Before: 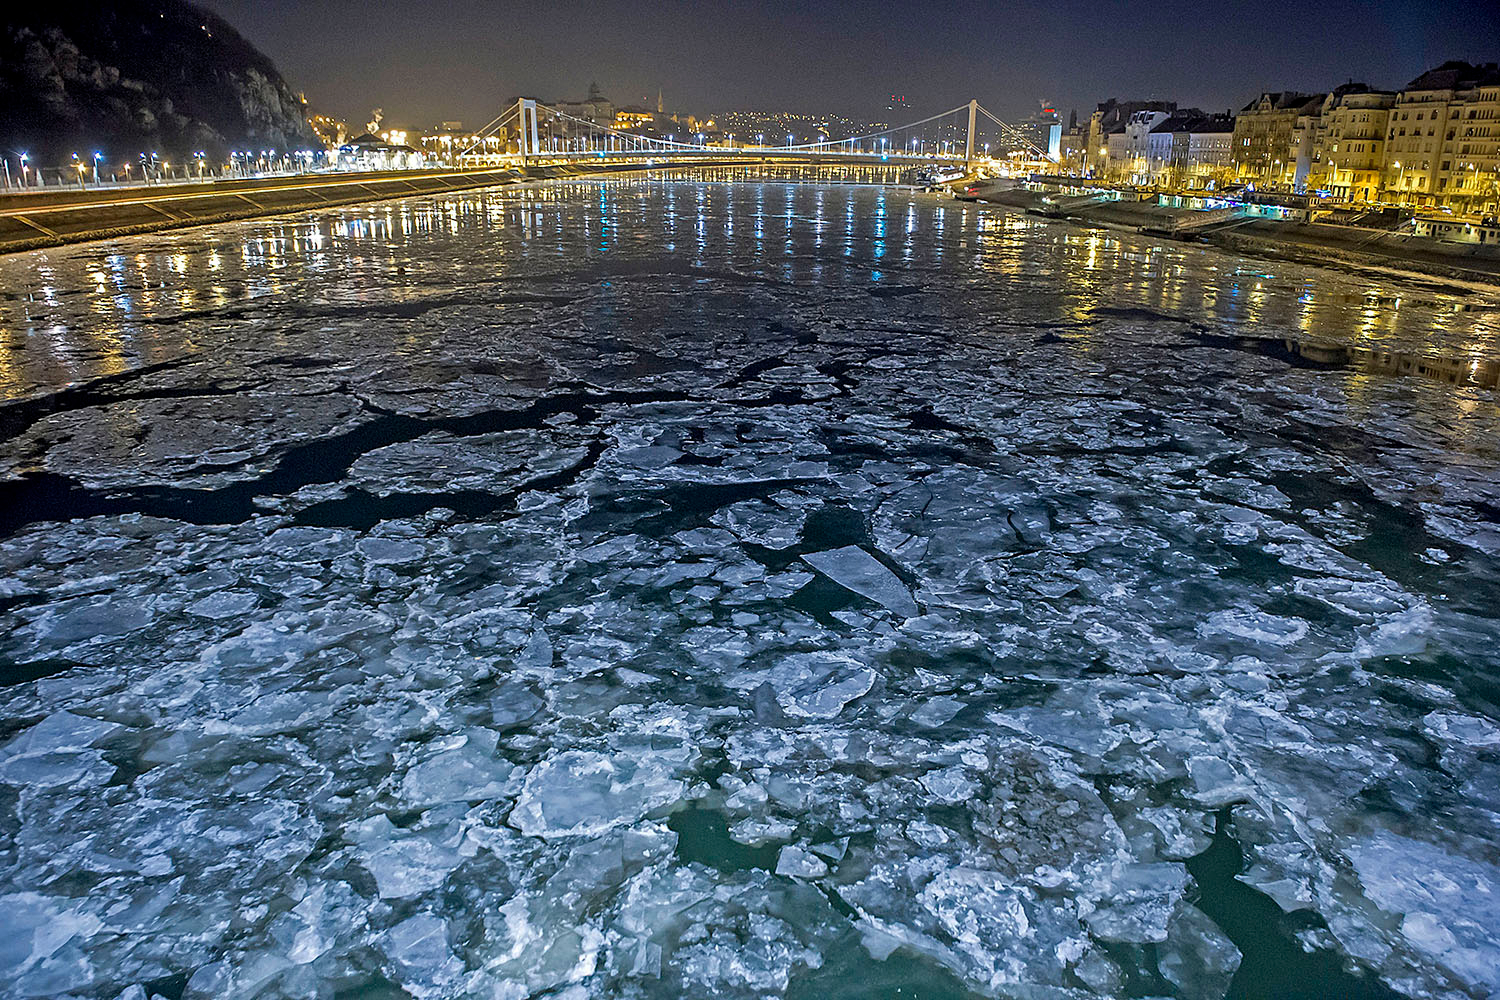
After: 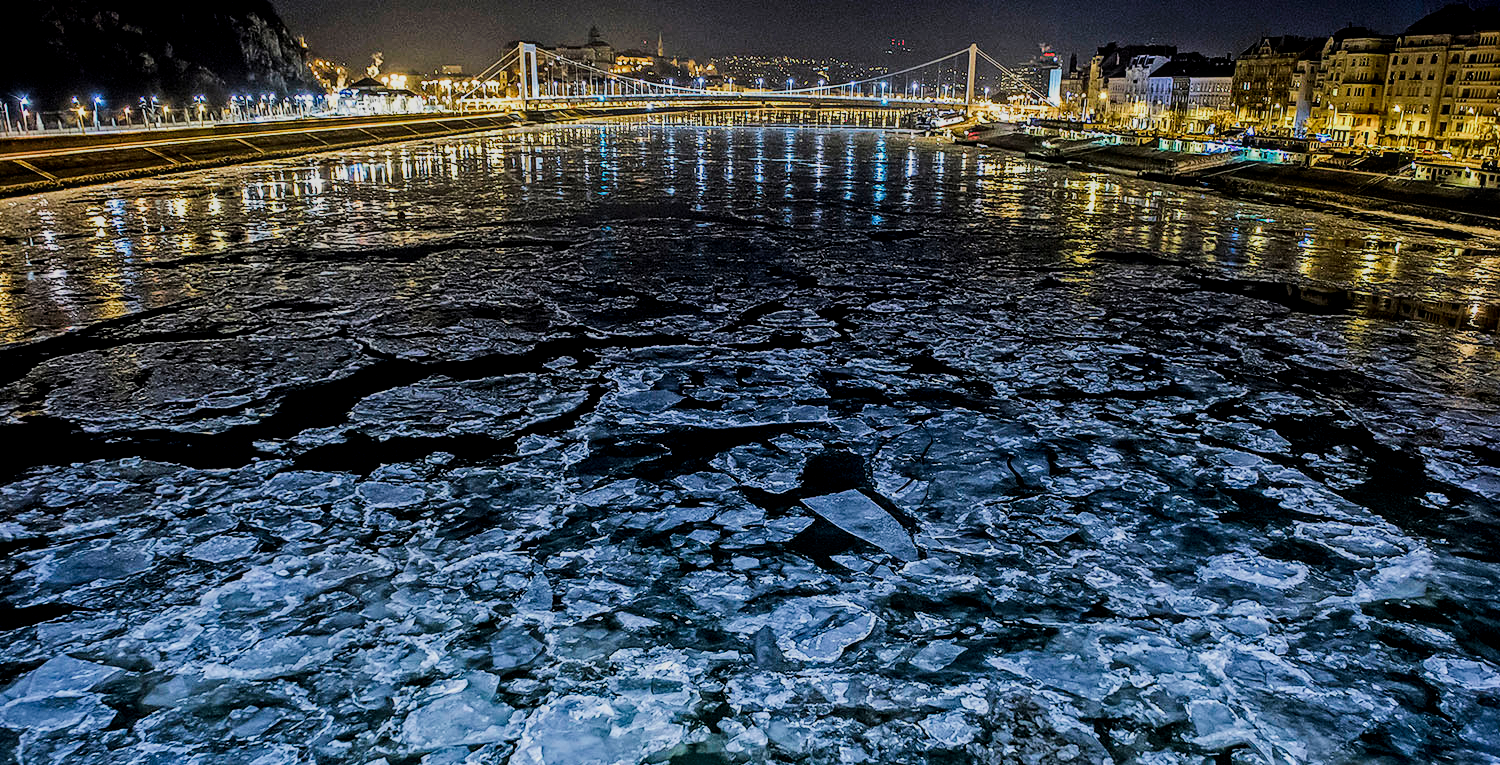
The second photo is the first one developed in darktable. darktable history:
crop: top 5.672%, bottom 17.765%
filmic rgb: black relative exposure -6.81 EV, white relative exposure 5.86 EV, hardness 2.69, color science v4 (2020)
tone equalizer: -8 EV -0.729 EV, -7 EV -0.722 EV, -6 EV -0.592 EV, -5 EV -0.419 EV, -3 EV 0.387 EV, -2 EV 0.6 EV, -1 EV 0.678 EV, +0 EV 0.732 EV, edges refinement/feathering 500, mask exposure compensation -1.57 EV, preserve details no
local contrast: on, module defaults
contrast brightness saturation: contrast 0.121, brightness -0.117, saturation 0.201
